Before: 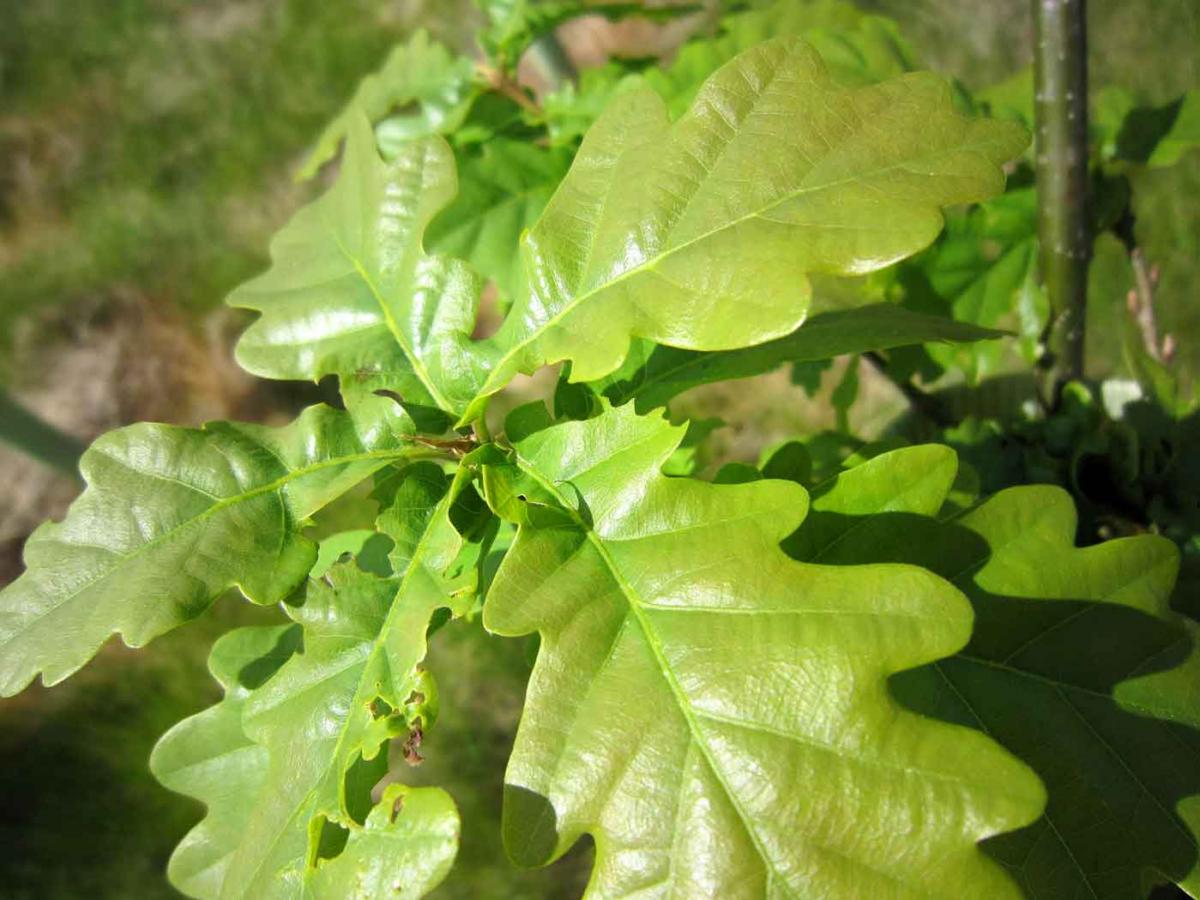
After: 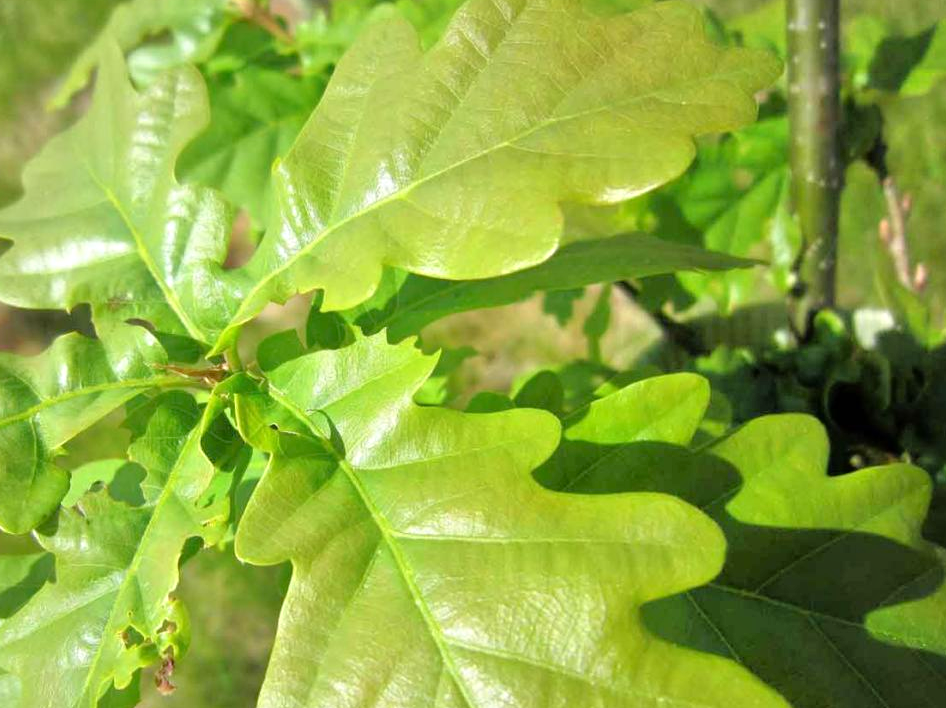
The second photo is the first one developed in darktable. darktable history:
tone equalizer: -7 EV 0.15 EV, -6 EV 0.6 EV, -5 EV 1.15 EV, -4 EV 1.33 EV, -3 EV 1.15 EV, -2 EV 0.6 EV, -1 EV 0.15 EV, mask exposure compensation -0.5 EV
crop and rotate: left 20.74%, top 7.912%, right 0.375%, bottom 13.378%
